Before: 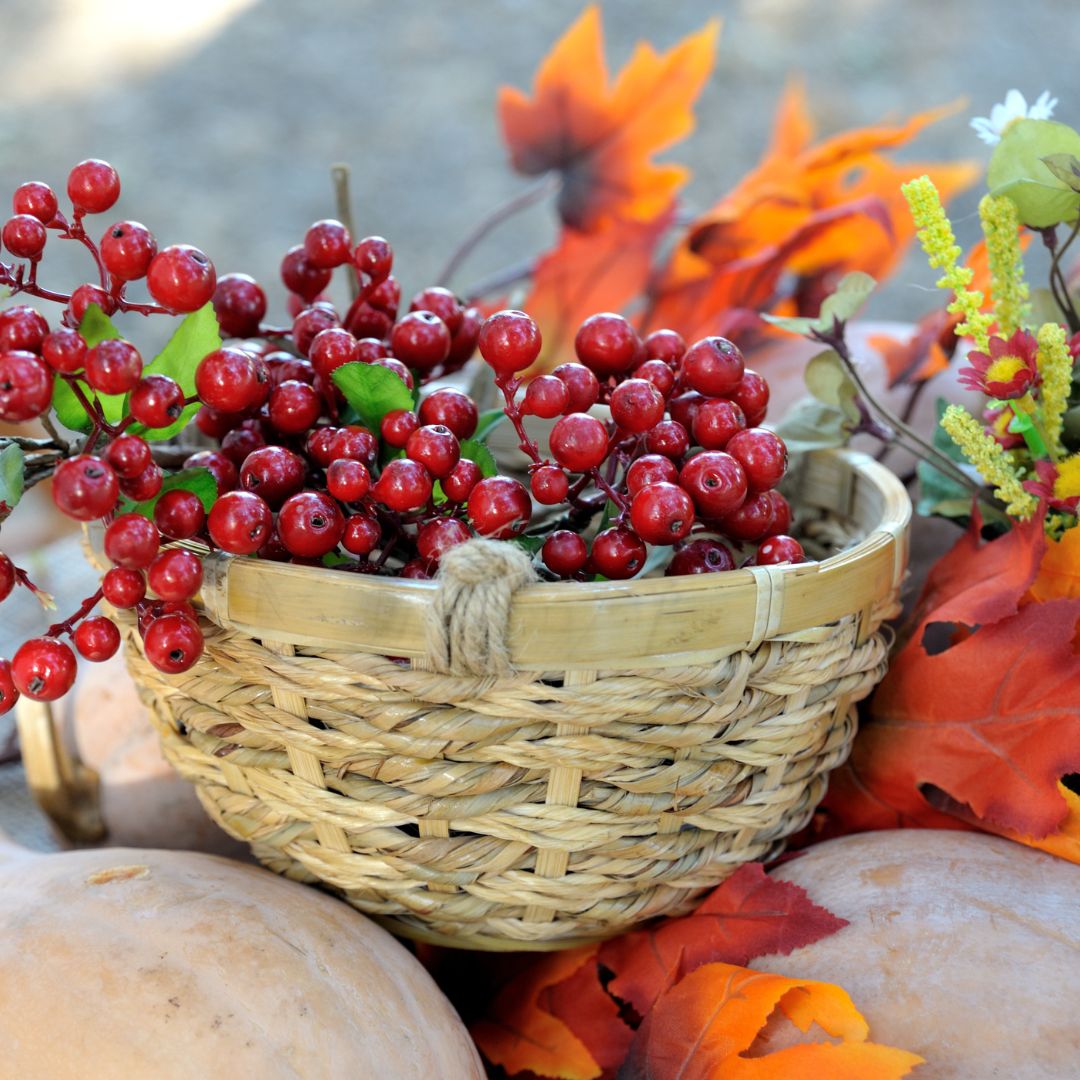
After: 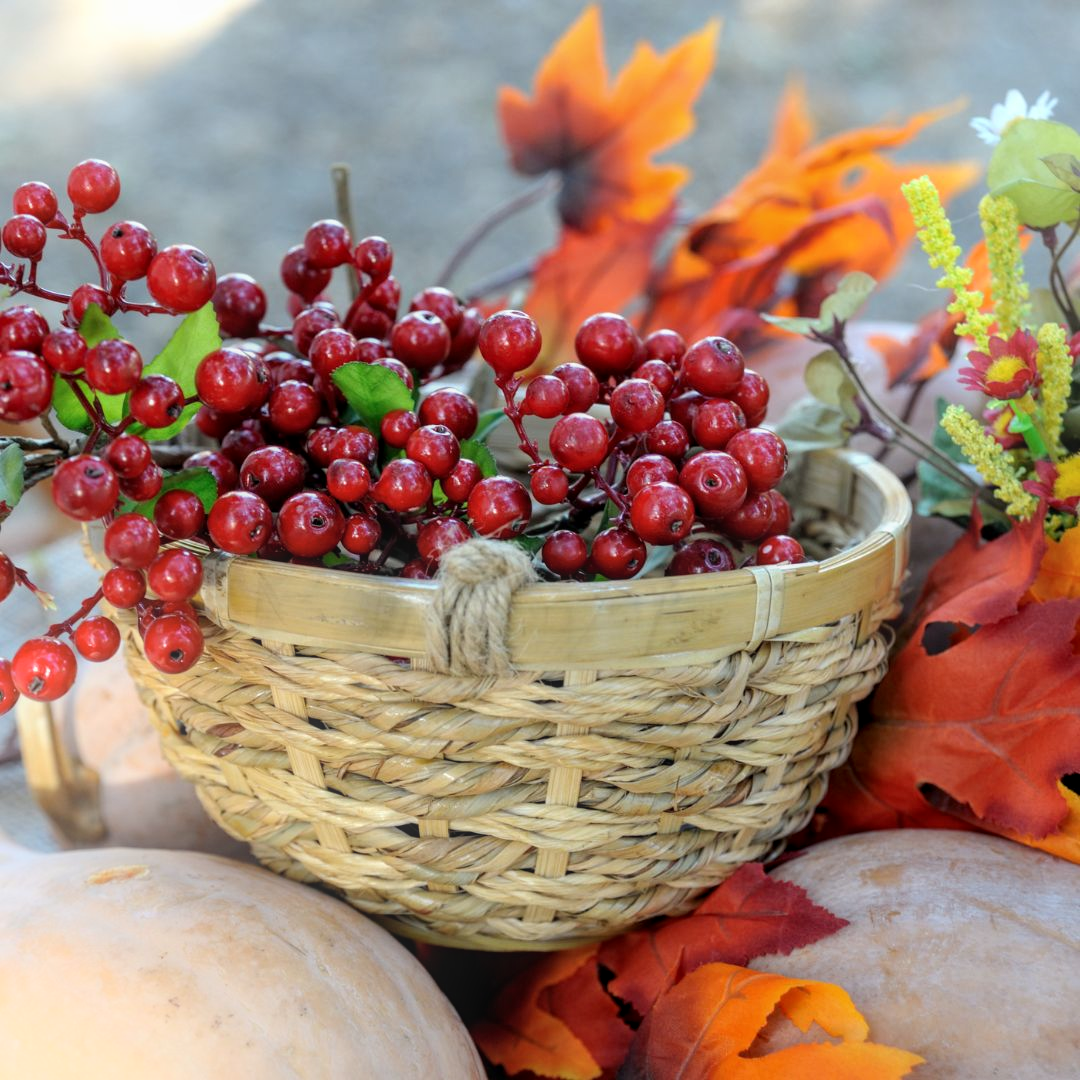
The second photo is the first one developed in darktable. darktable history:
bloom: on, module defaults
exposure: exposure -0.177 EV, compensate highlight preservation false
local contrast: on, module defaults
